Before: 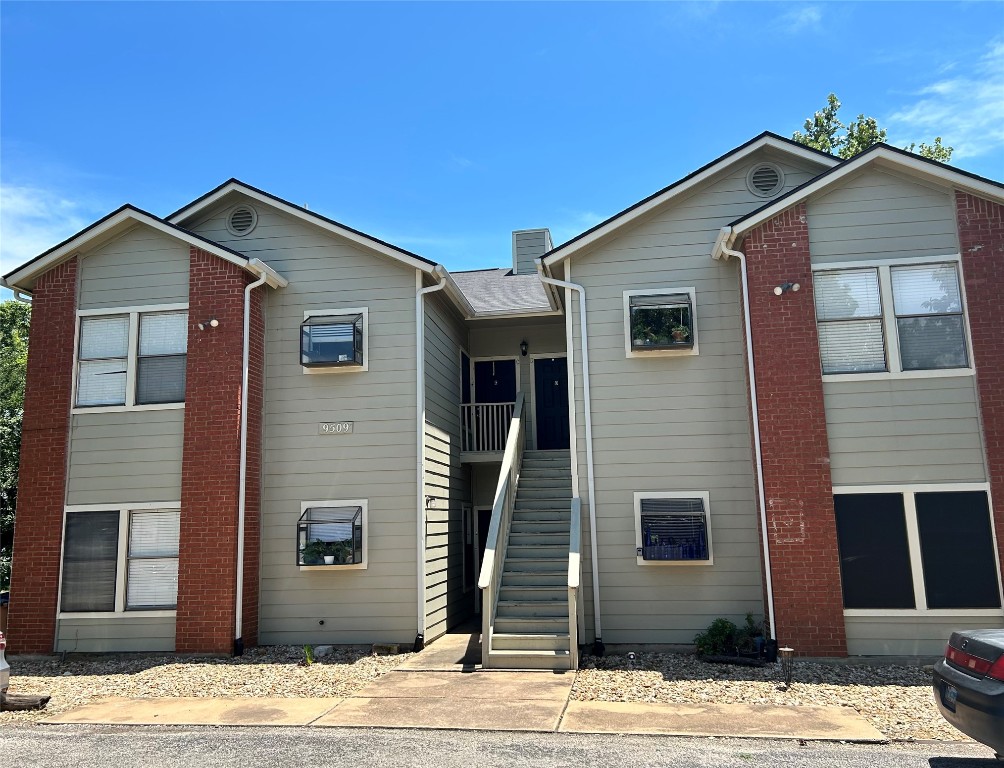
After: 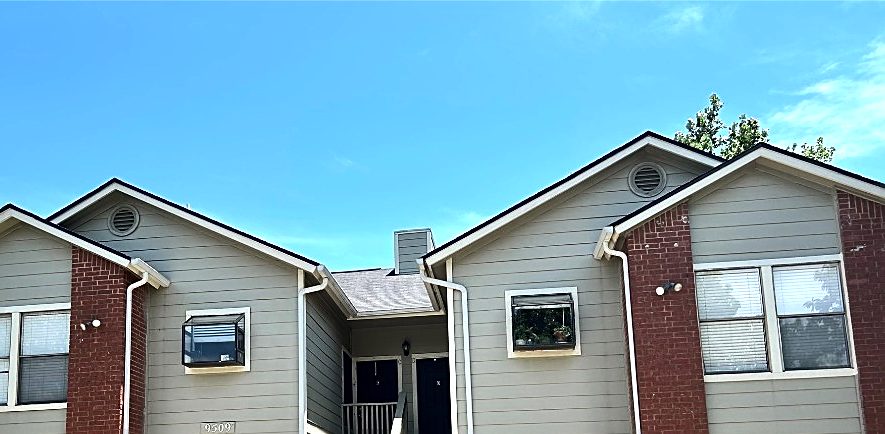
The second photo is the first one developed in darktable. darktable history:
color zones: curves: ch2 [(0, 0.5) (0.143, 0.517) (0.286, 0.571) (0.429, 0.522) (0.571, 0.5) (0.714, 0.5) (0.857, 0.5) (1, 0.5)]
sharpen: on, module defaults
crop and rotate: left 11.811%, bottom 43.366%
tone curve: curves: ch0 [(0, 0) (0.003, 0.003) (0.011, 0.011) (0.025, 0.024) (0.044, 0.044) (0.069, 0.068) (0.1, 0.098) (0.136, 0.133) (0.177, 0.174) (0.224, 0.22) (0.277, 0.272) (0.335, 0.329) (0.399, 0.392) (0.468, 0.46) (0.543, 0.546) (0.623, 0.626) (0.709, 0.711) (0.801, 0.802) (0.898, 0.898) (1, 1)], color space Lab, independent channels, preserve colors none
tone equalizer: -8 EV -0.75 EV, -7 EV -0.686 EV, -6 EV -0.562 EV, -5 EV -0.385 EV, -3 EV 0.372 EV, -2 EV 0.6 EV, -1 EV 0.694 EV, +0 EV 0.728 EV, edges refinement/feathering 500, mask exposure compensation -1.57 EV, preserve details no
